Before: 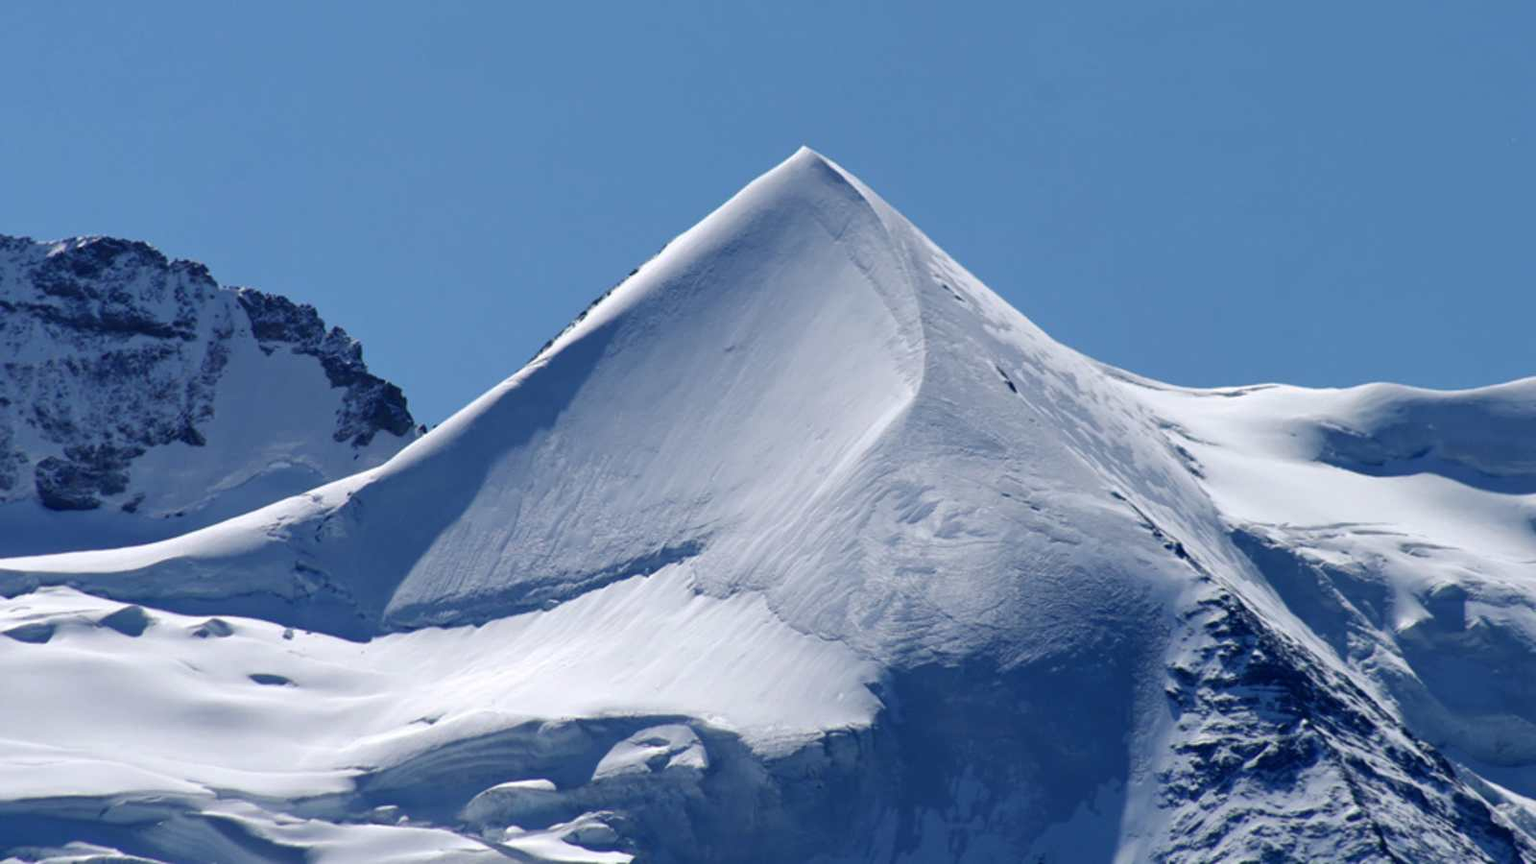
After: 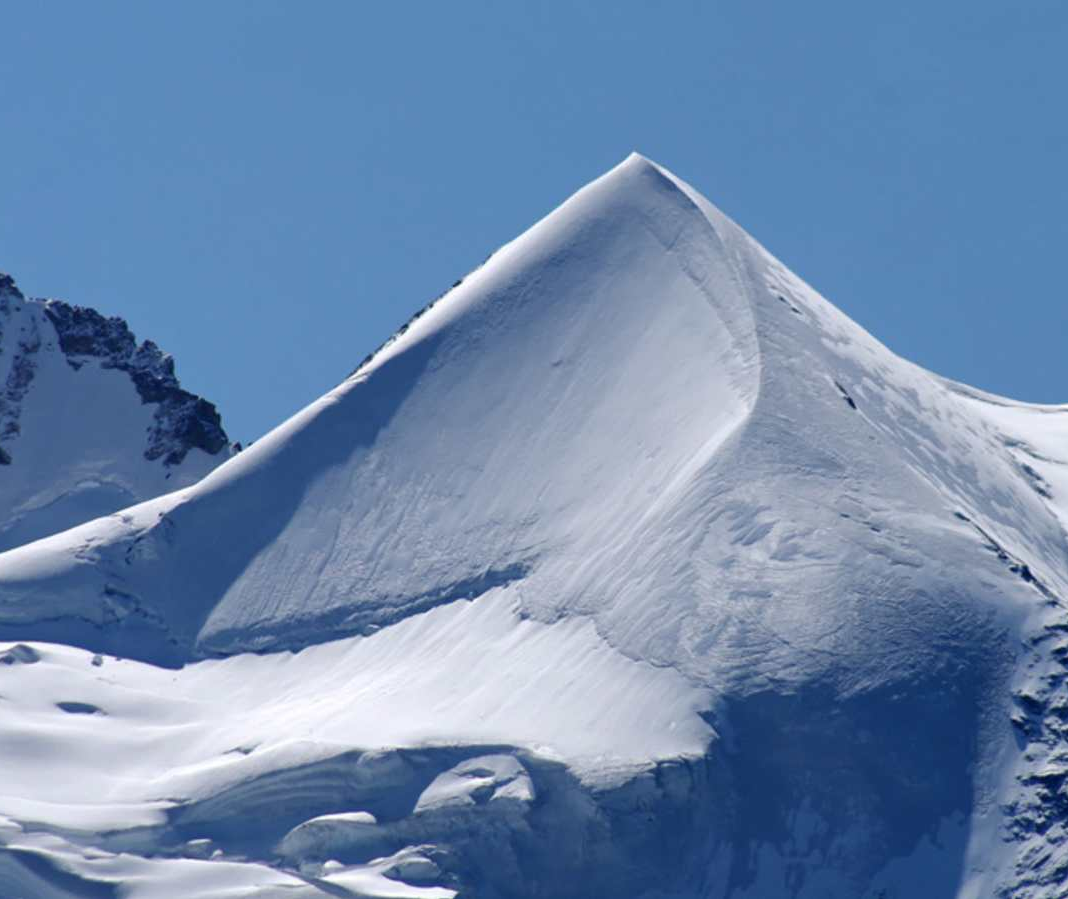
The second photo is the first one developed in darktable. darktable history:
crop and rotate: left 12.688%, right 20.552%
